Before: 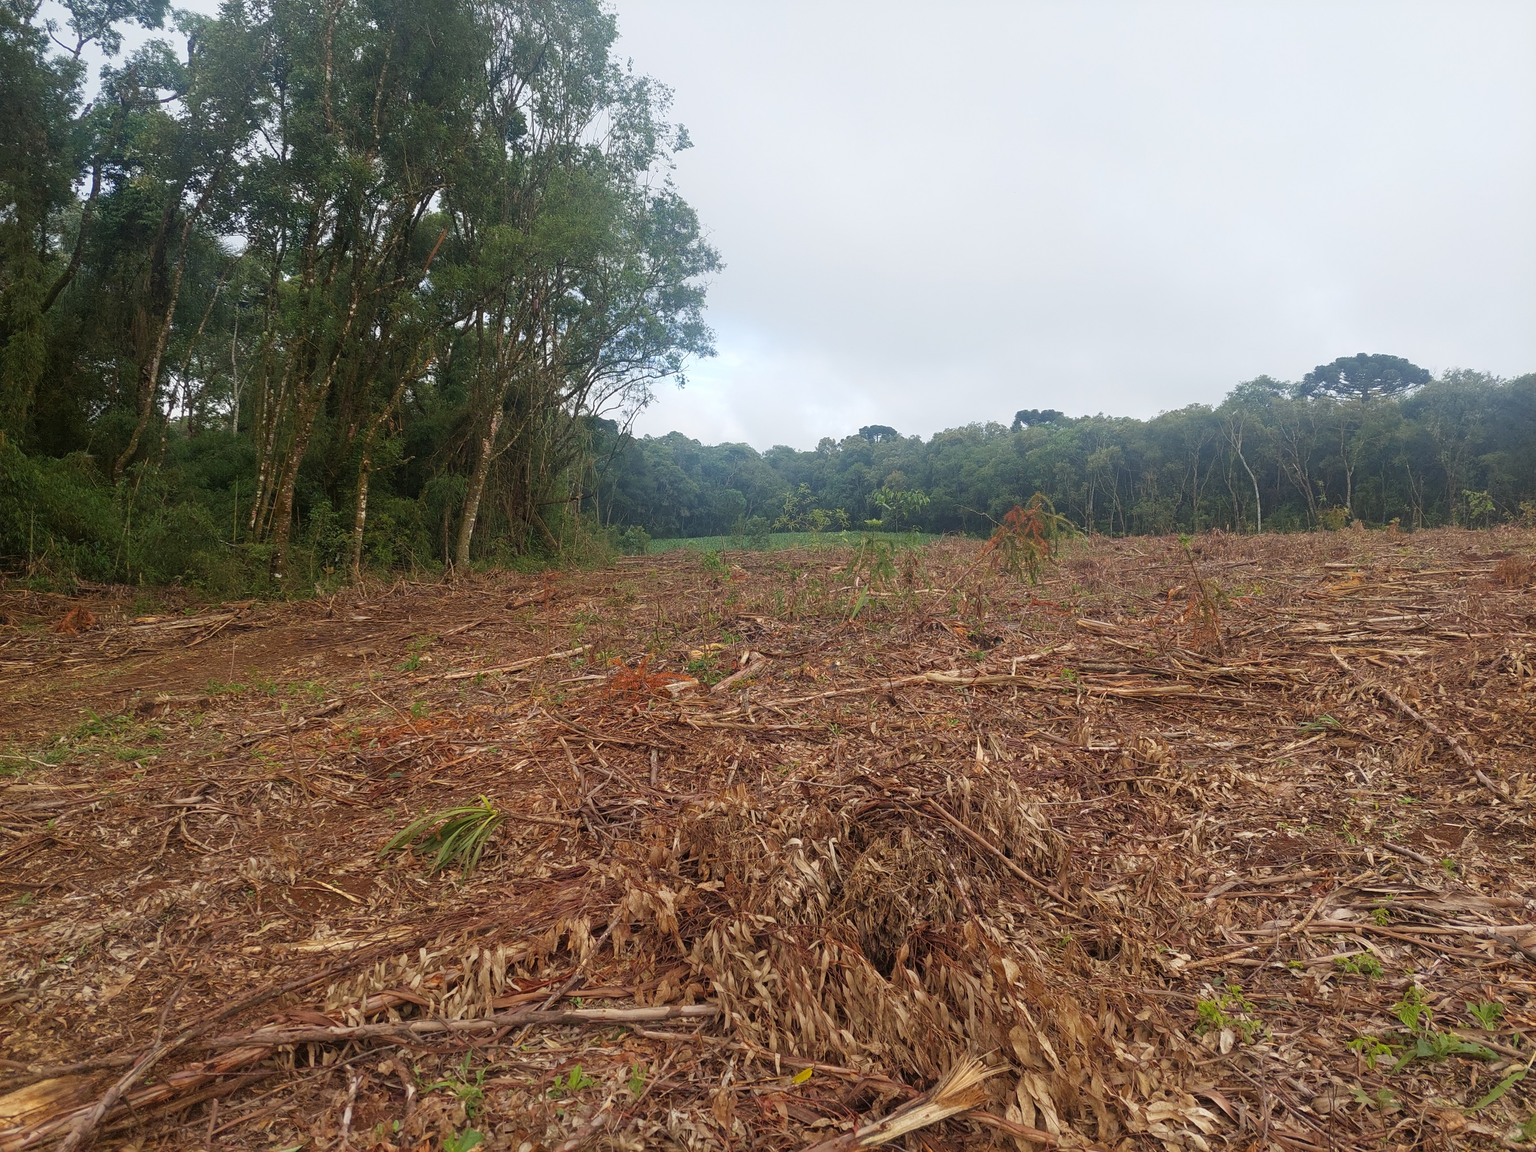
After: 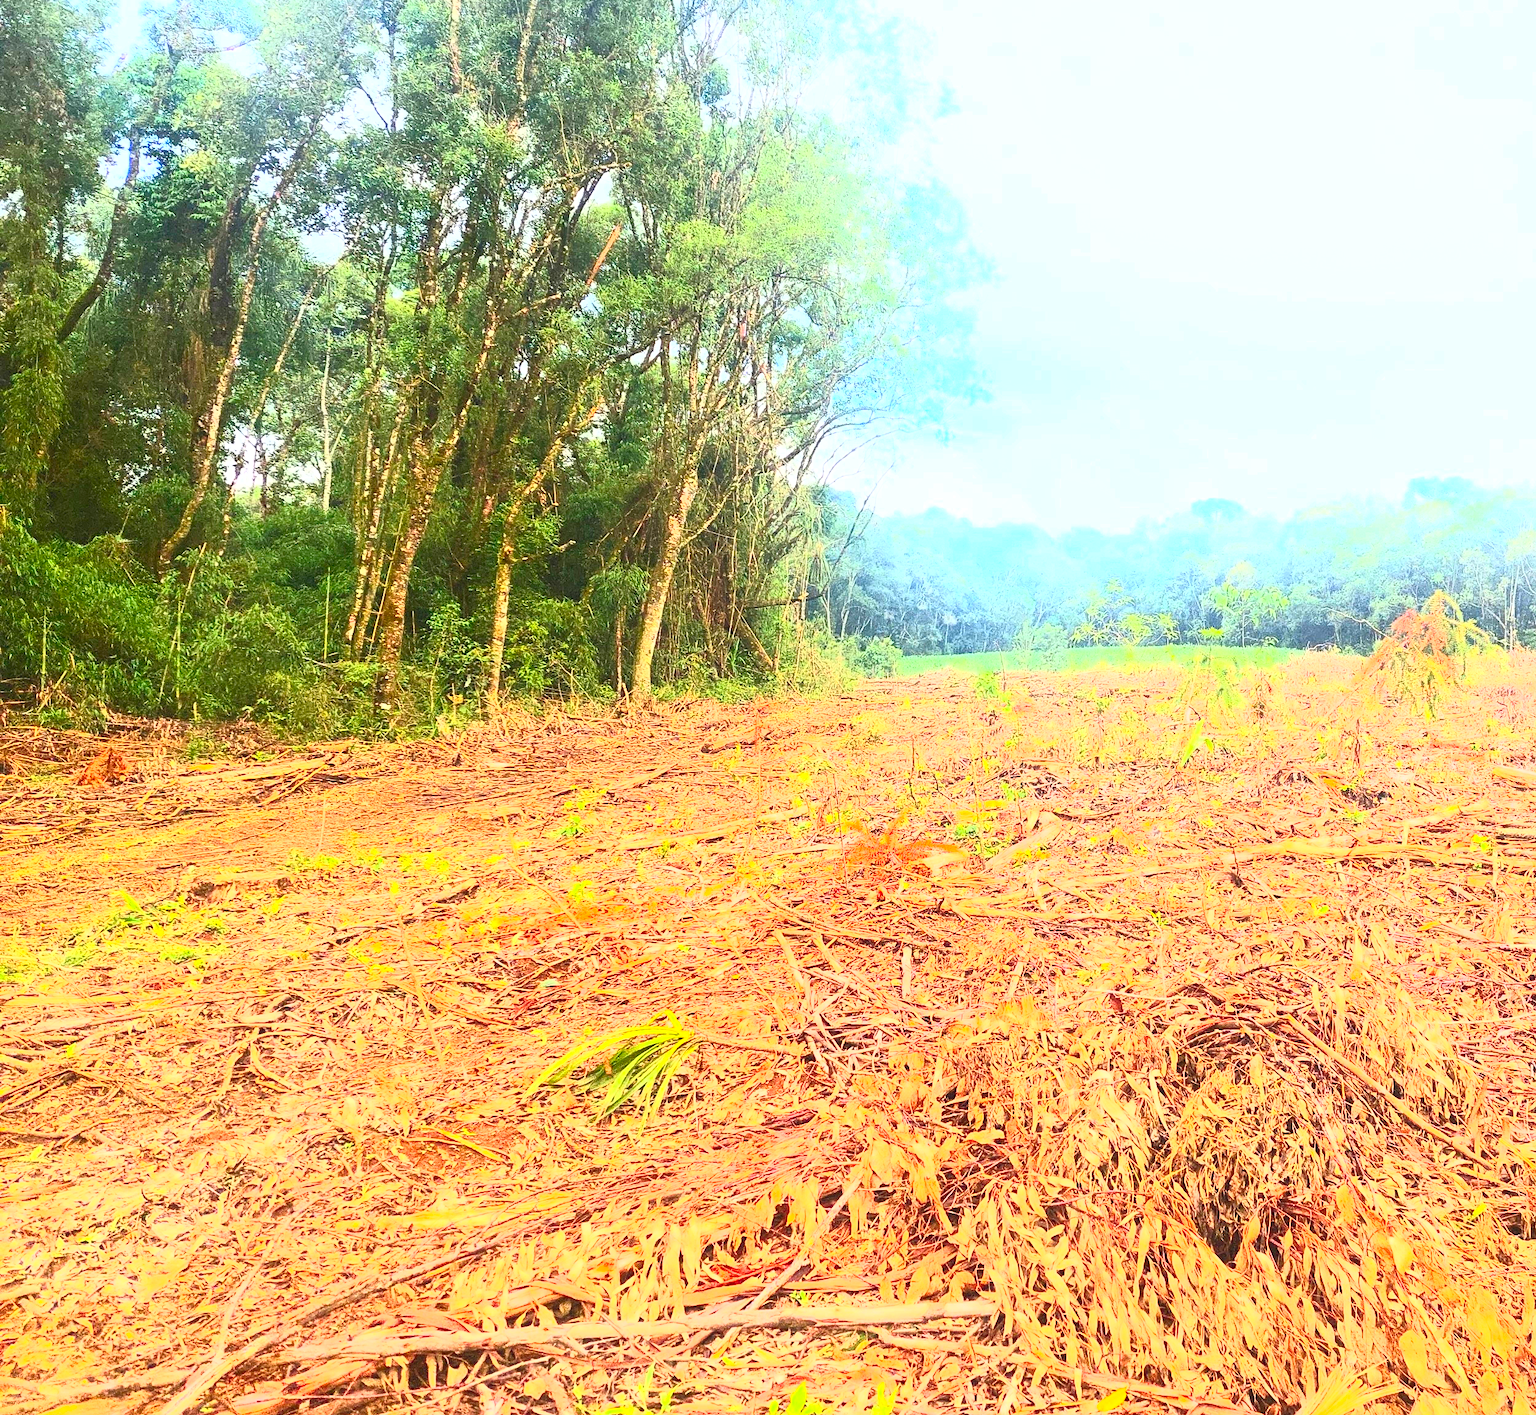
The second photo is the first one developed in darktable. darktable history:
crop: top 5.753%, right 27.832%, bottom 5.6%
exposure: black level correction 0, exposure 1.482 EV, compensate highlight preservation false
contrast brightness saturation: contrast 0.987, brightness 0.987, saturation 0.99
